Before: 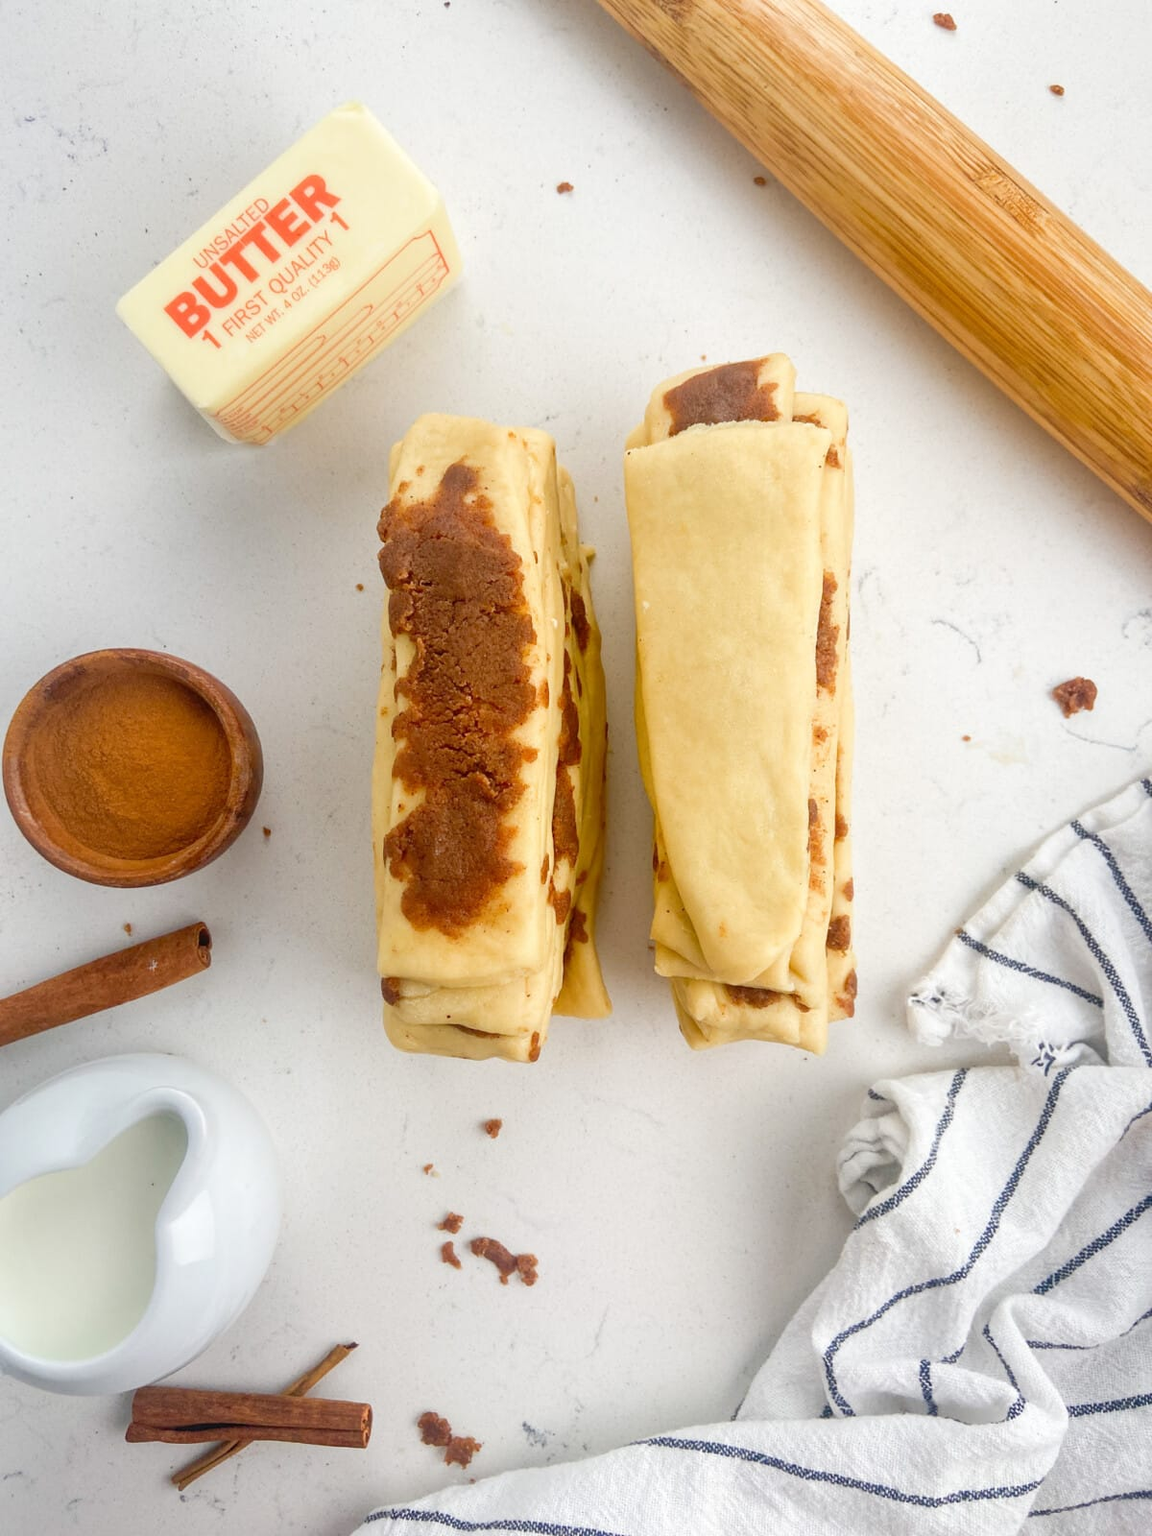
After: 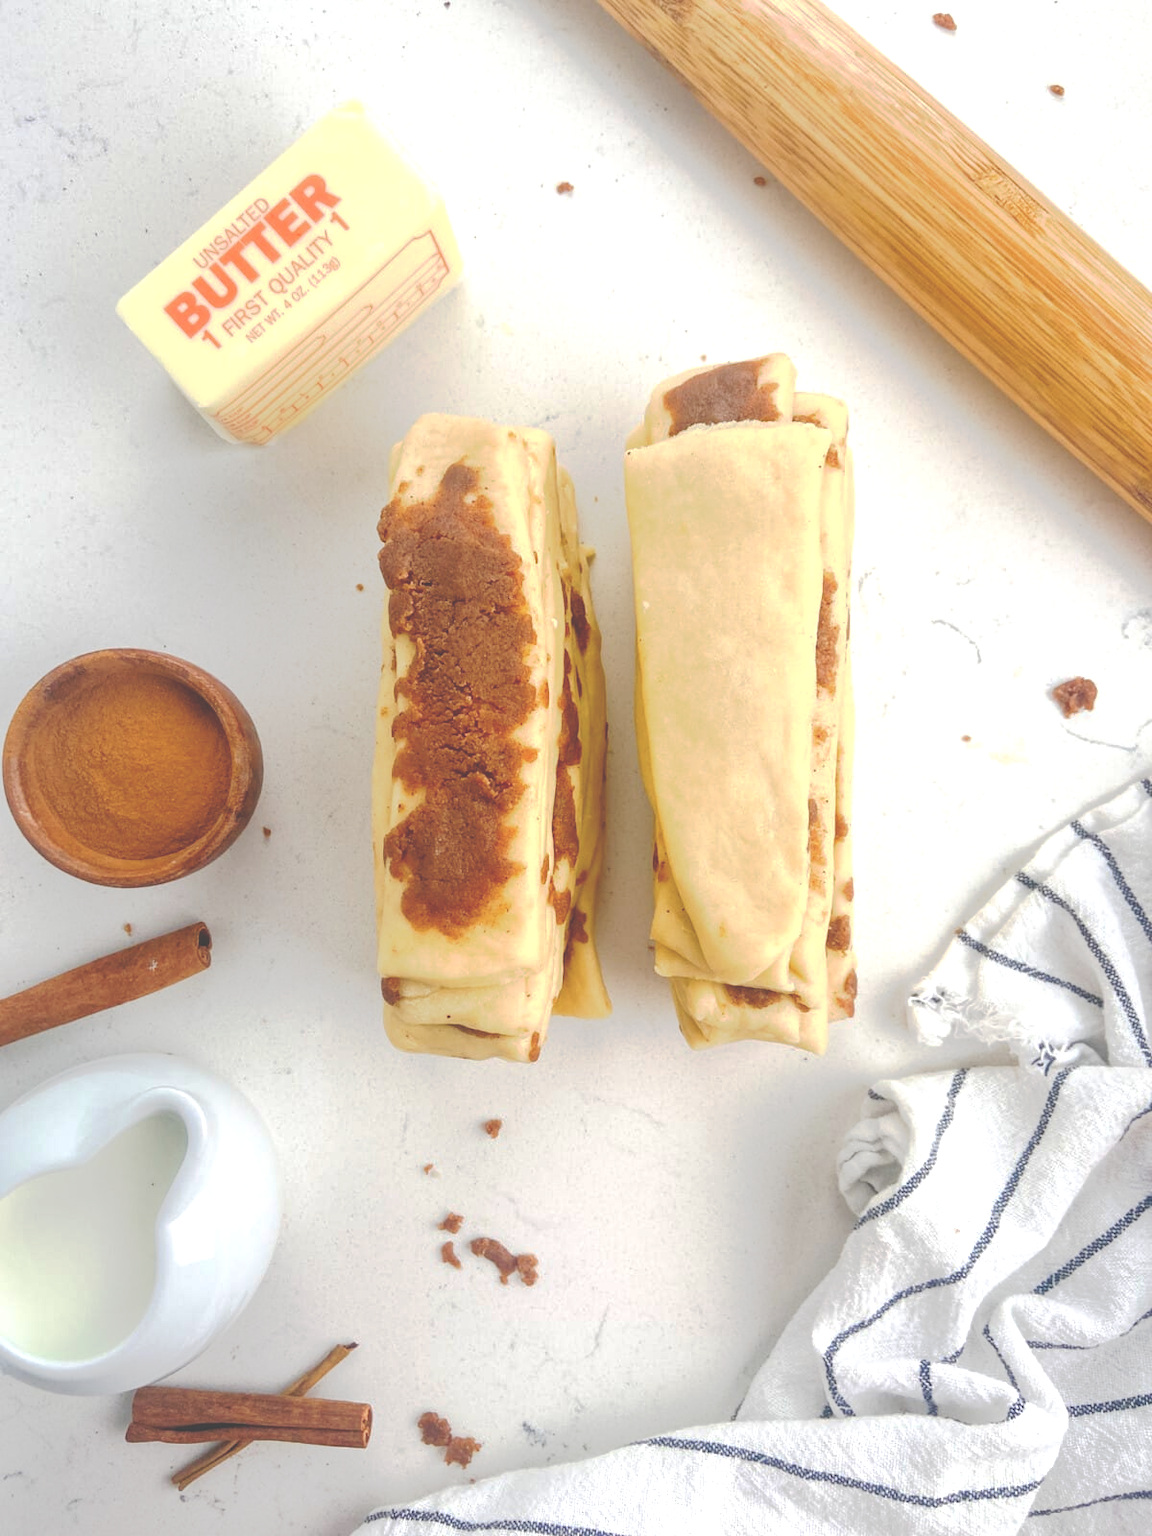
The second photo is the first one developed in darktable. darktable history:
tone curve: curves: ch0 [(0, 0) (0.003, 0.264) (0.011, 0.264) (0.025, 0.265) (0.044, 0.269) (0.069, 0.273) (0.1, 0.28) (0.136, 0.292) (0.177, 0.309) (0.224, 0.336) (0.277, 0.371) (0.335, 0.412) (0.399, 0.469) (0.468, 0.533) (0.543, 0.595) (0.623, 0.66) (0.709, 0.73) (0.801, 0.8) (0.898, 0.854) (1, 1)], preserve colors none
exposure: exposure 0.29 EV, compensate highlight preservation false
